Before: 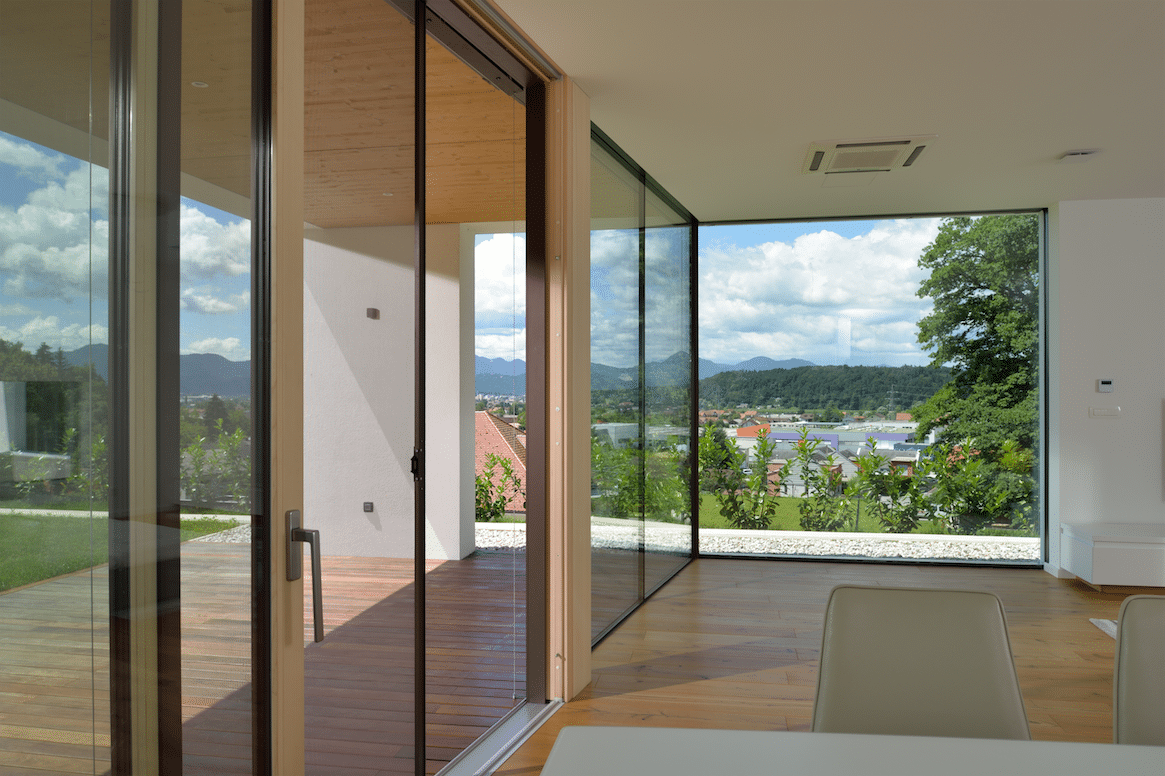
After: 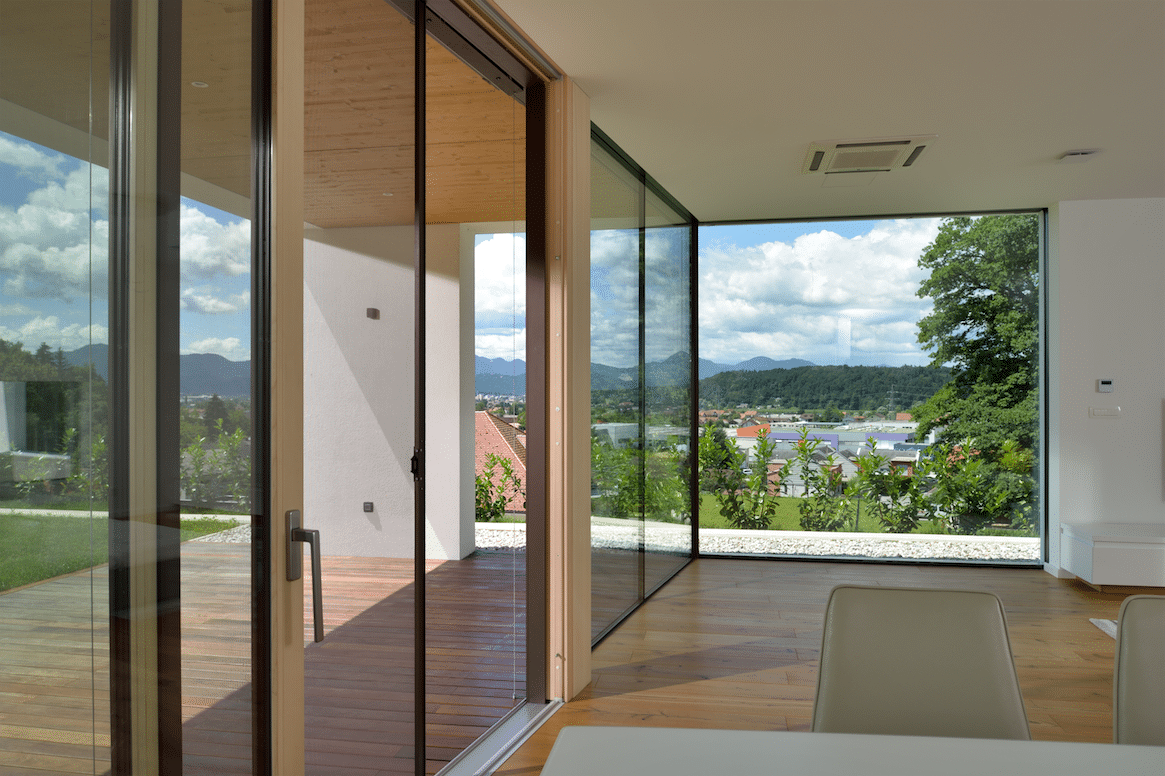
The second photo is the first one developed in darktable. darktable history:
shadows and highlights: radius 118.69, shadows 42.21, highlights -61.56, soften with gaussian
local contrast: mode bilateral grid, contrast 20, coarseness 50, detail 120%, midtone range 0.2
